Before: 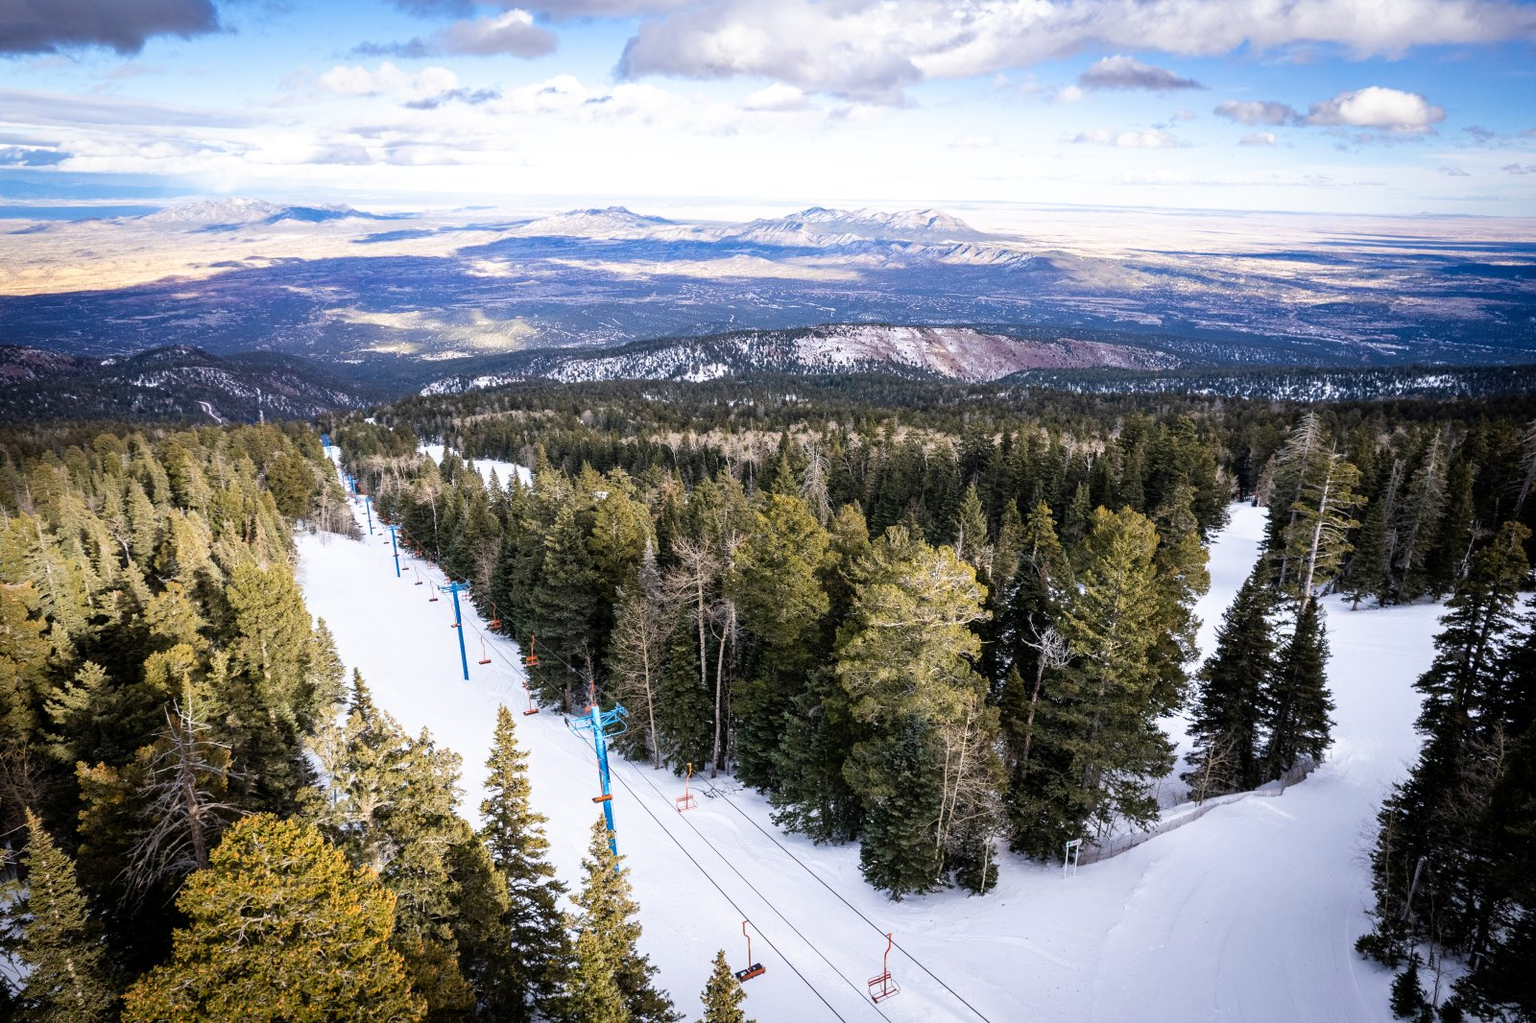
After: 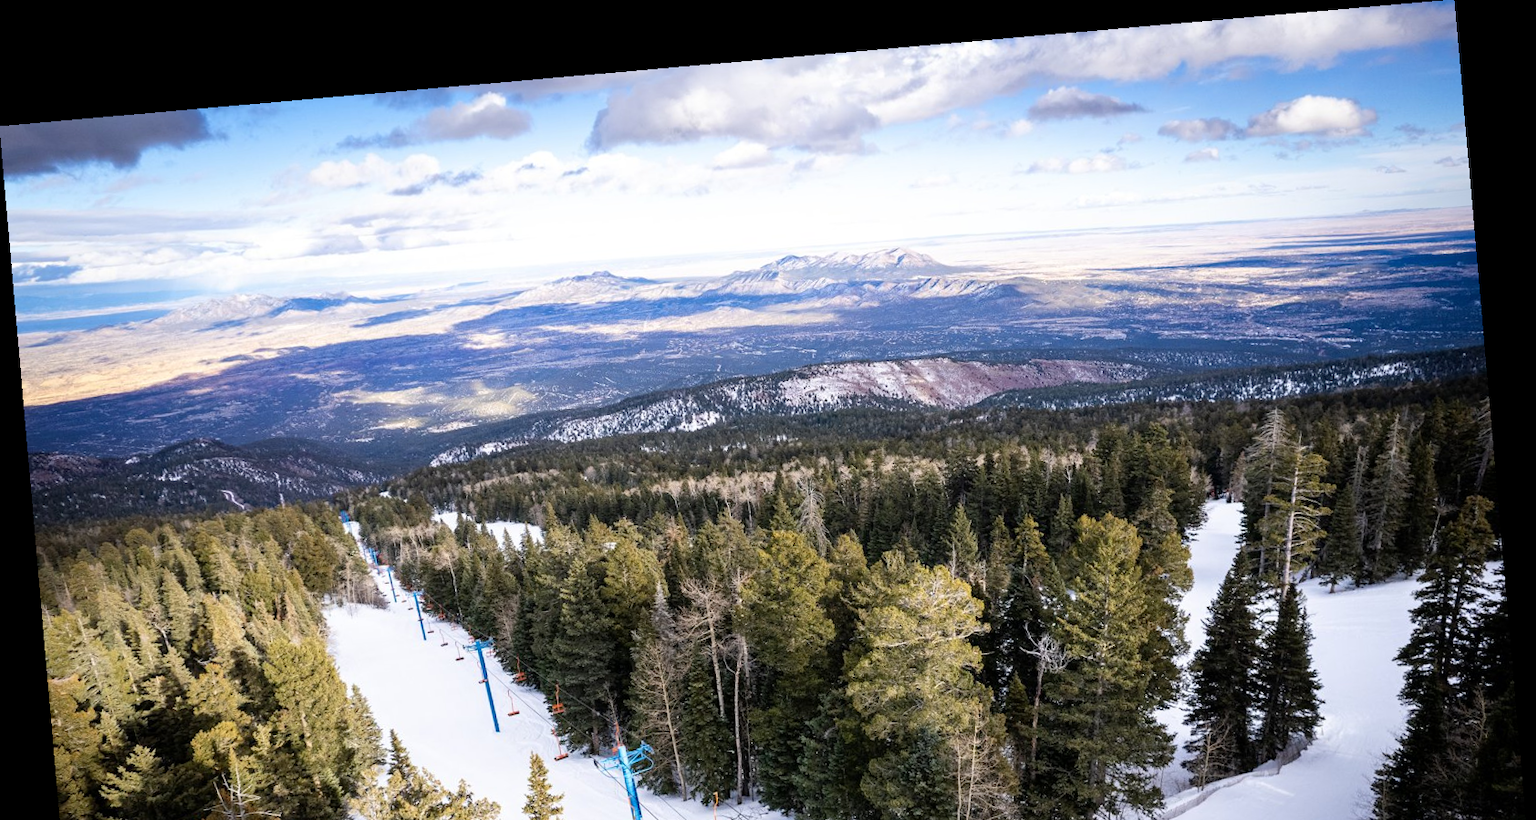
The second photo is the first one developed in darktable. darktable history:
rotate and perspective: rotation -4.98°, automatic cropping off
crop: bottom 24.967%
